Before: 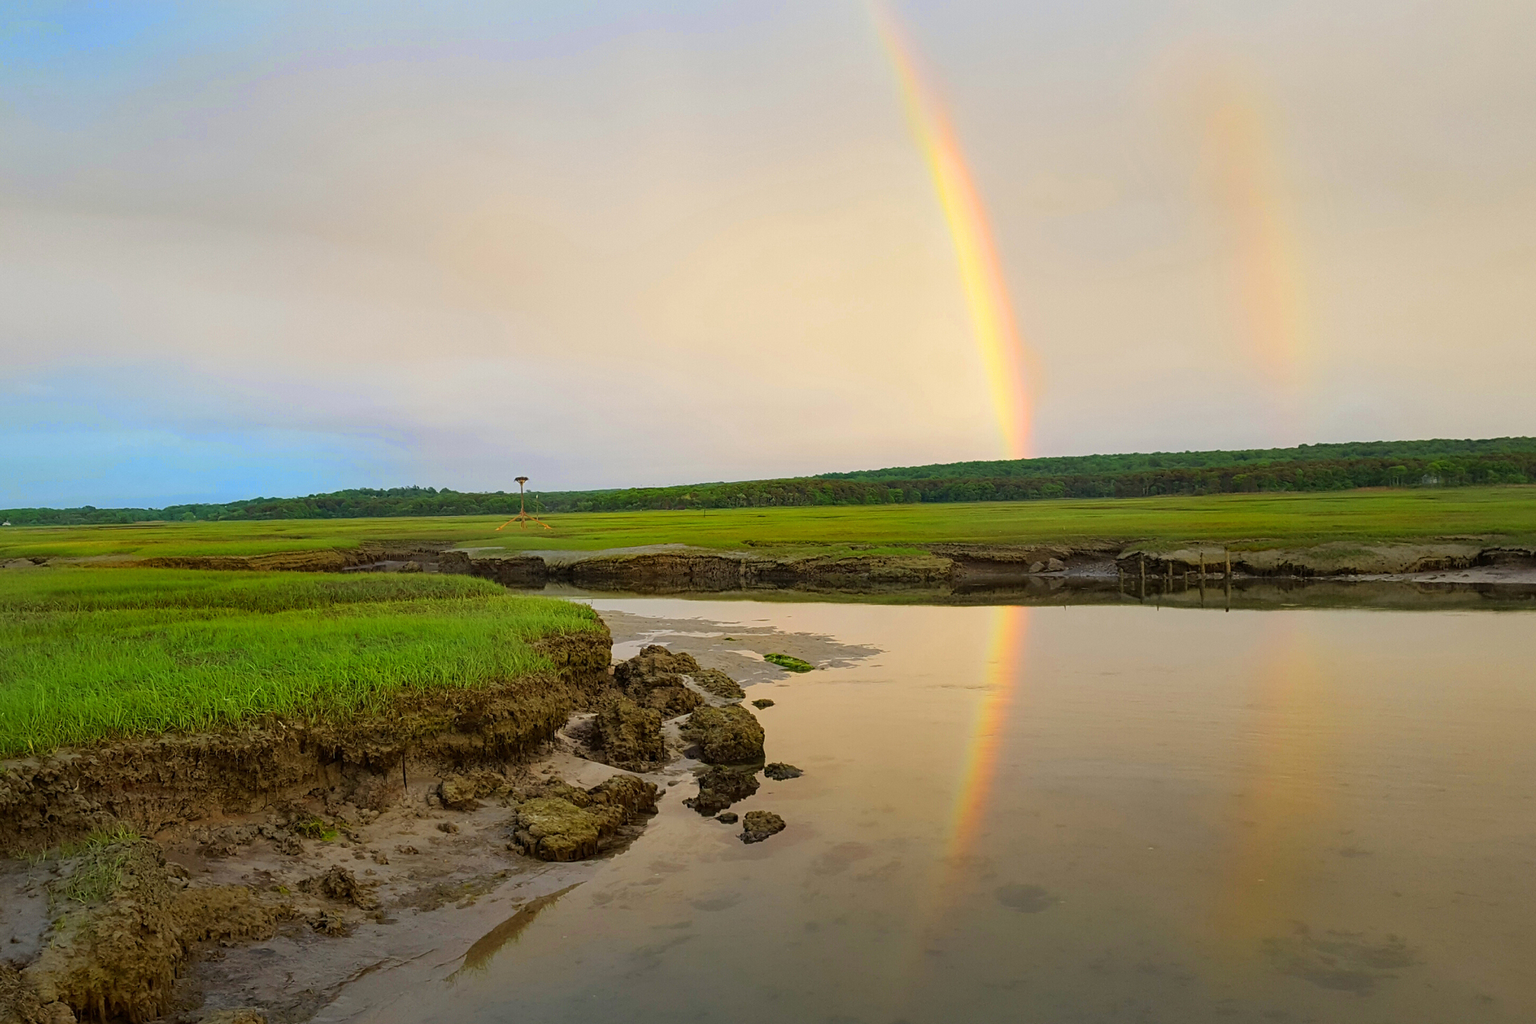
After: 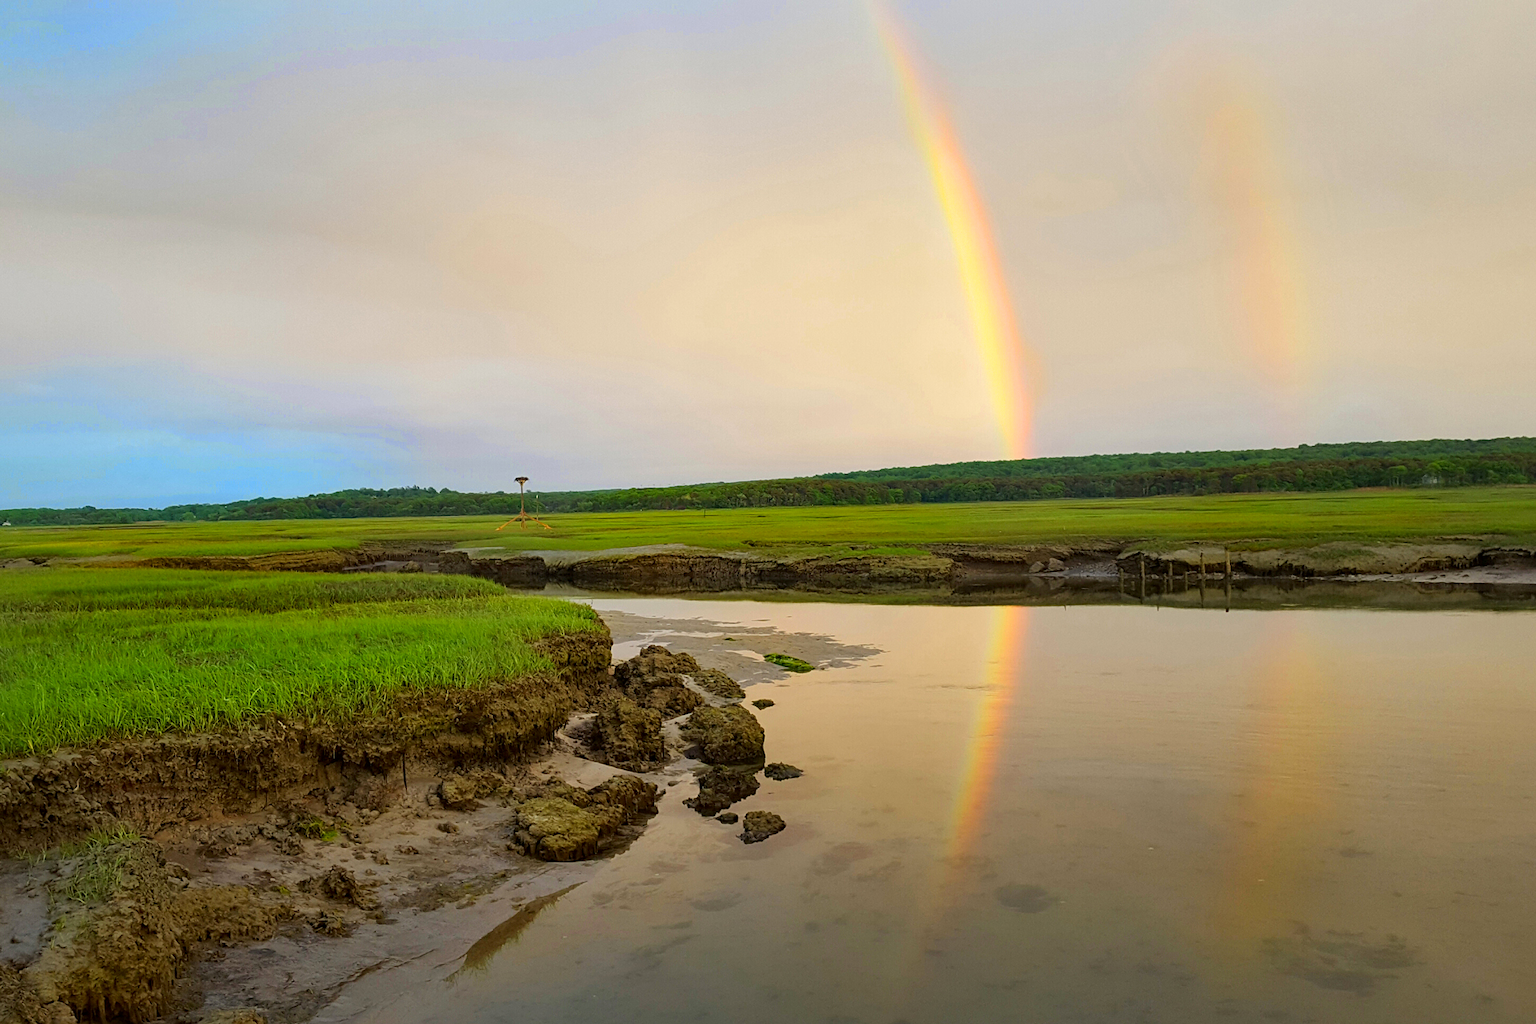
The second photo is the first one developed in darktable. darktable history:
local contrast: mode bilateral grid, contrast 19, coarseness 50, detail 119%, midtone range 0.2
contrast brightness saturation: contrast 0.042, saturation 0.072
